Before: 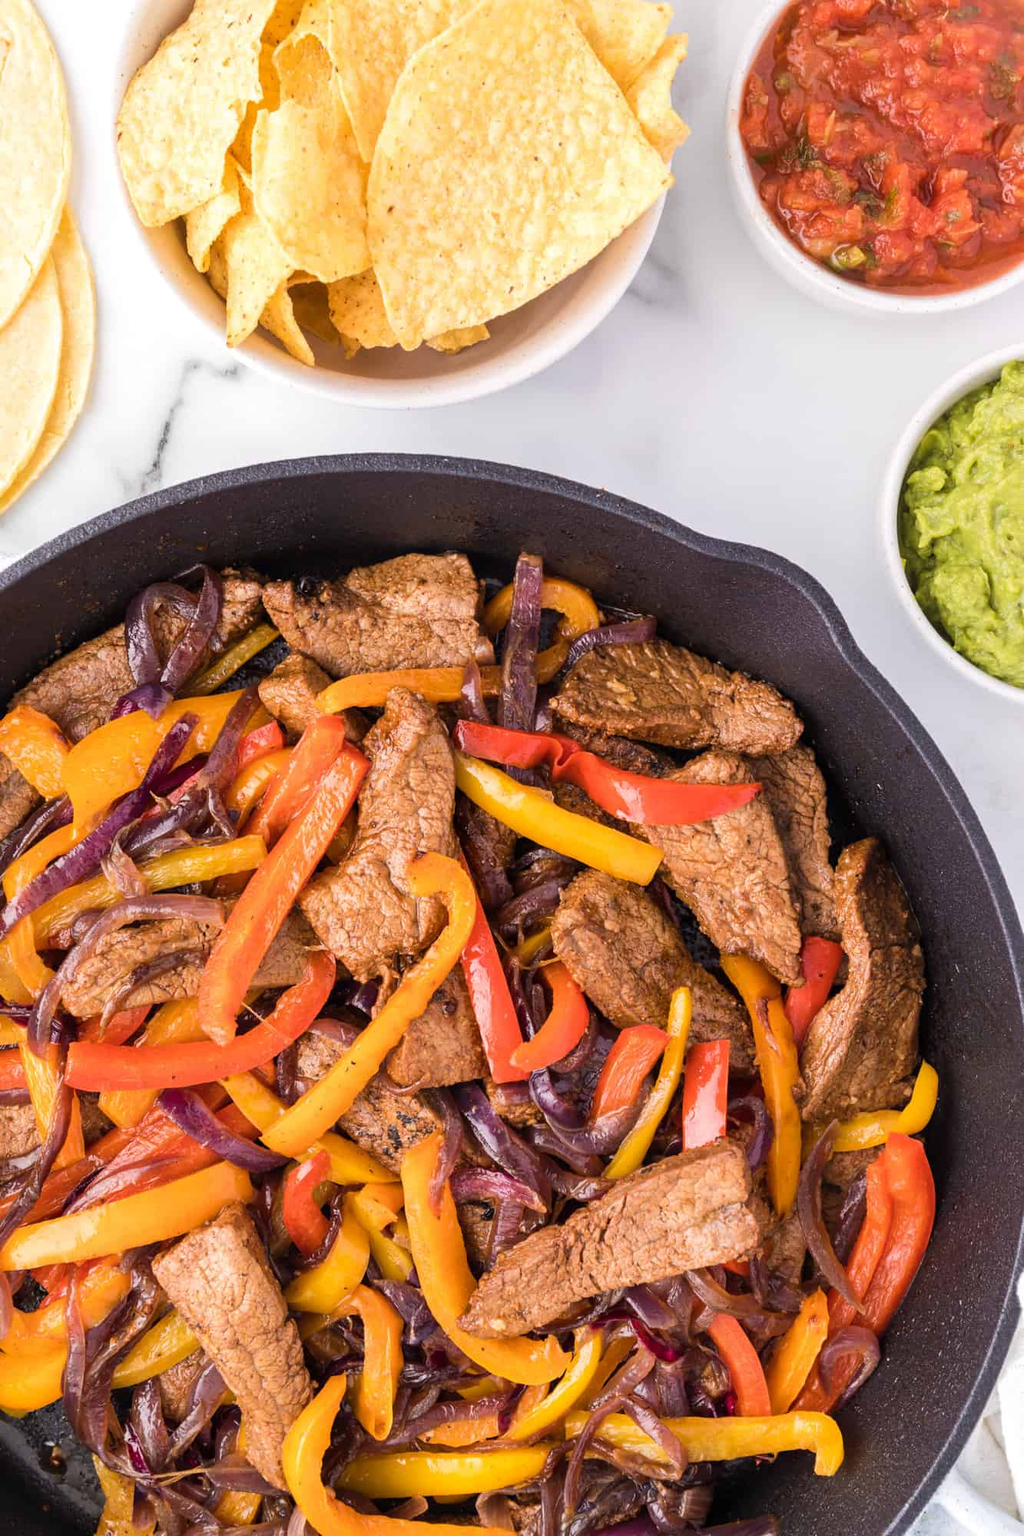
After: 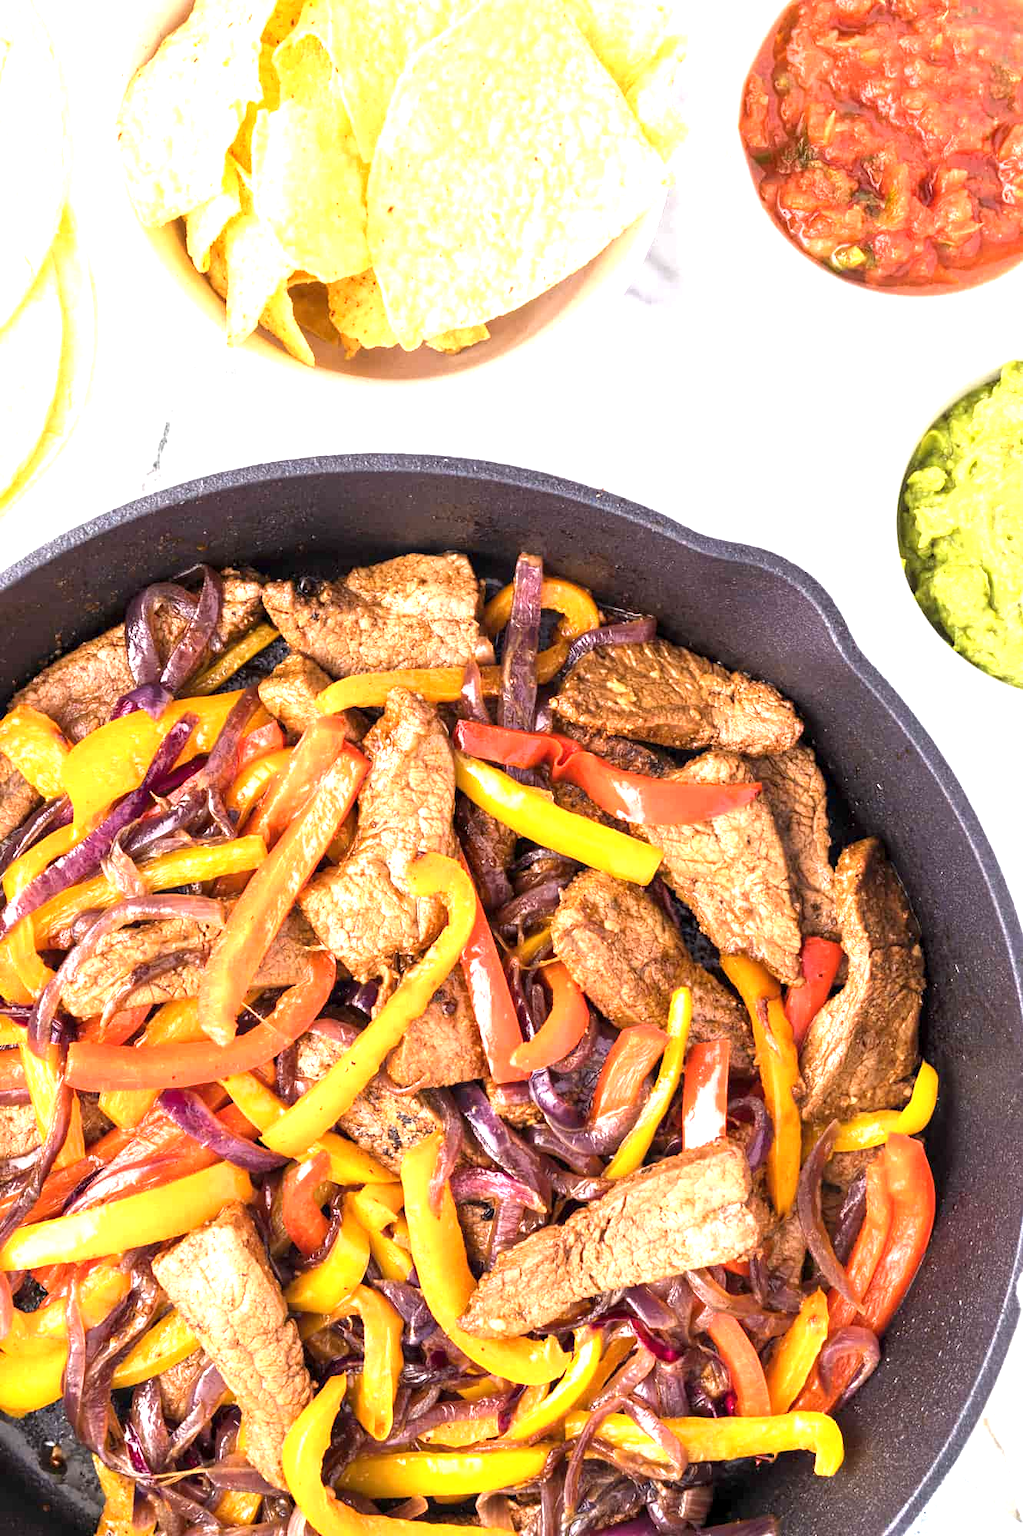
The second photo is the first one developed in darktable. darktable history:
local contrast: highlights 100%, shadows 100%, detail 120%, midtone range 0.2
exposure: exposure 1.137 EV, compensate highlight preservation false
